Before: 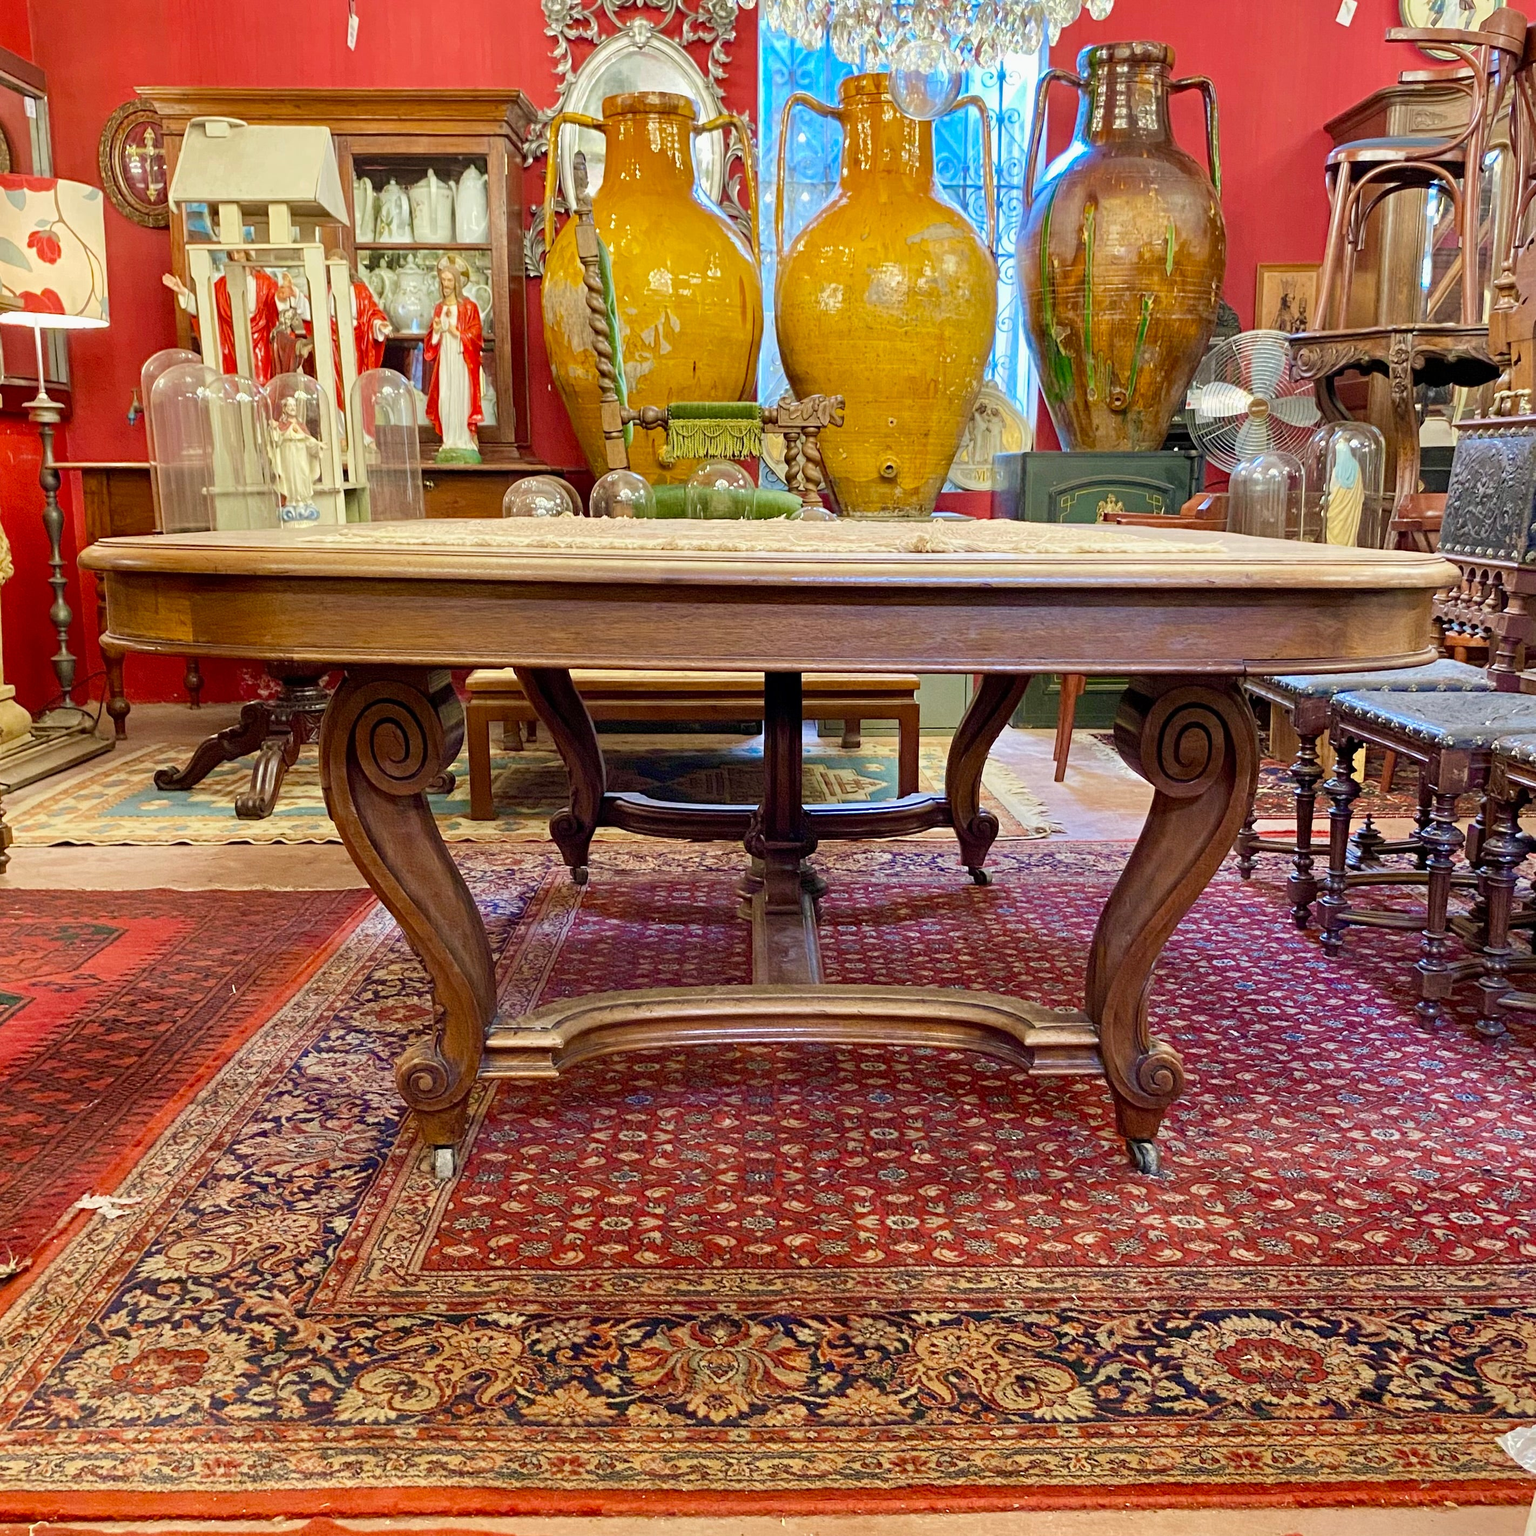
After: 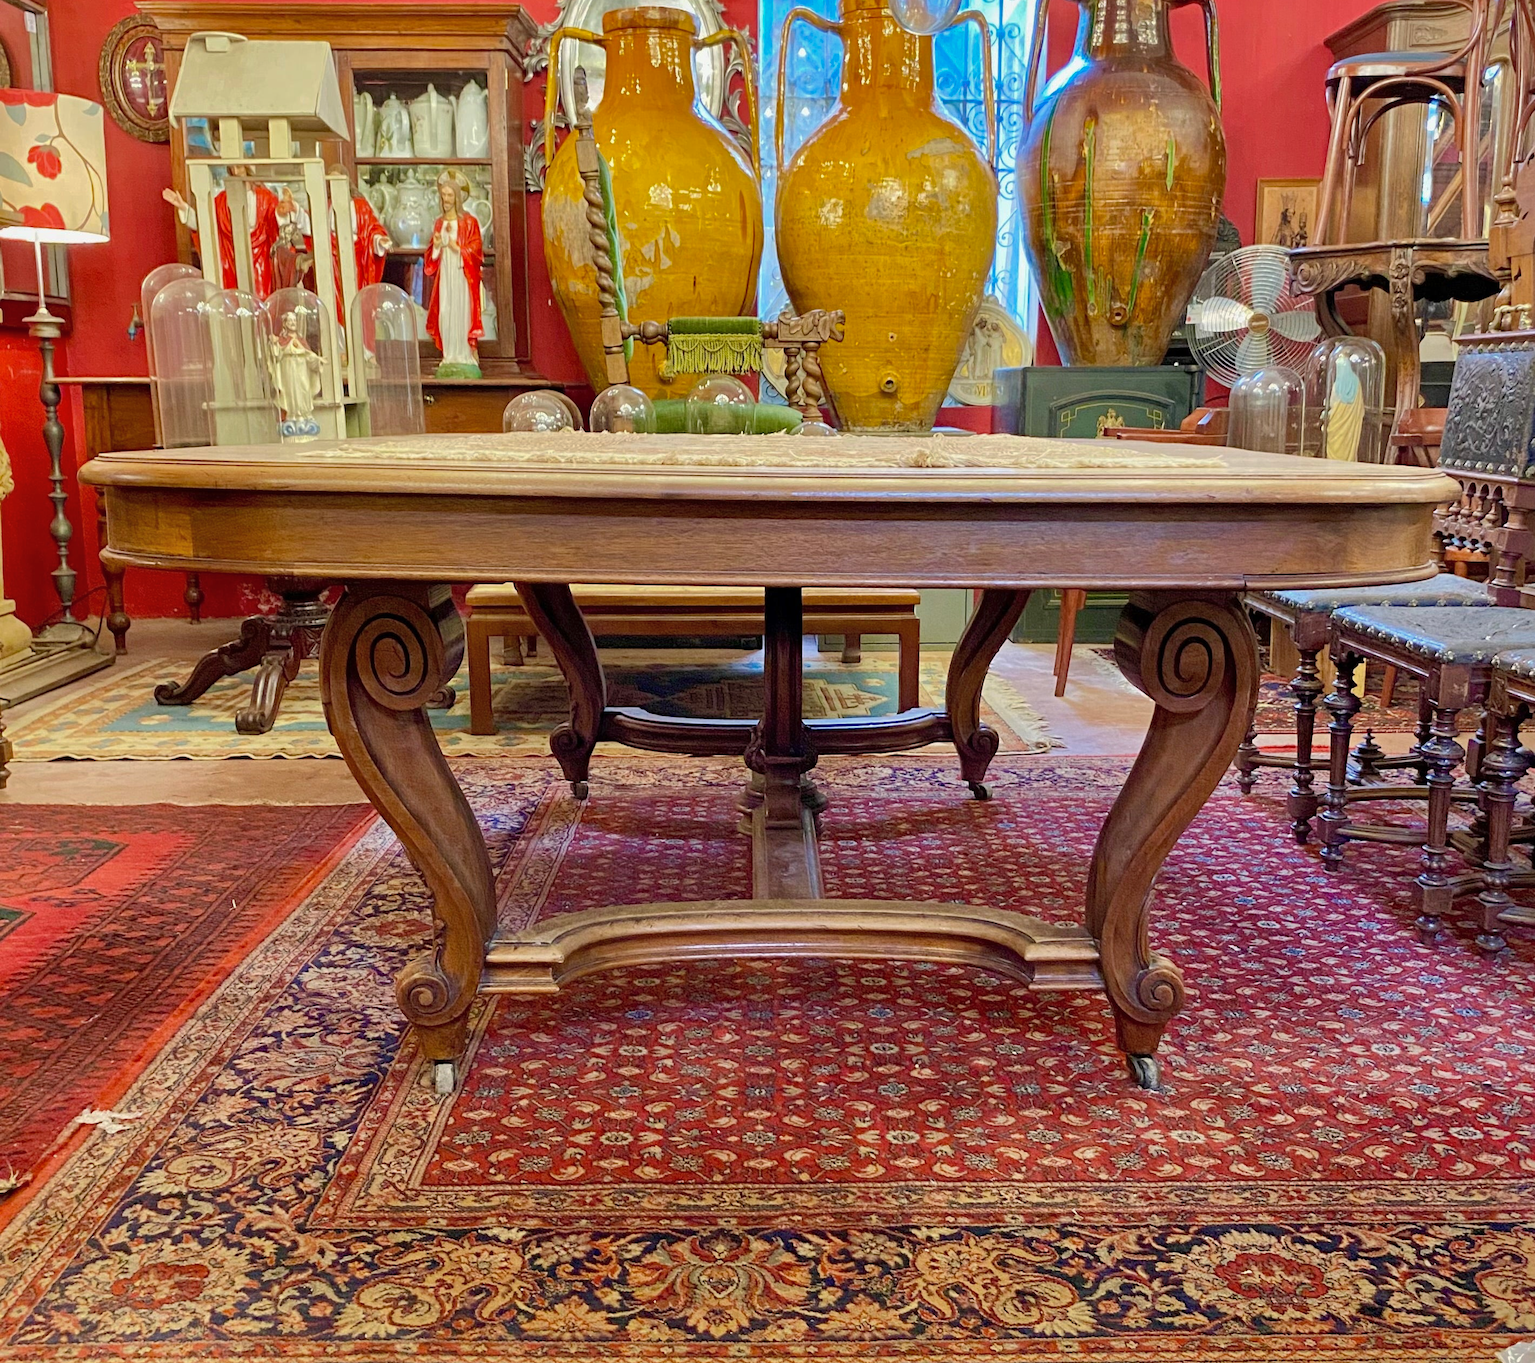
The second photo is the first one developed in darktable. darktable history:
crop and rotate: top 5.569%, bottom 5.652%
shadows and highlights: shadows 40.13, highlights -60.07
